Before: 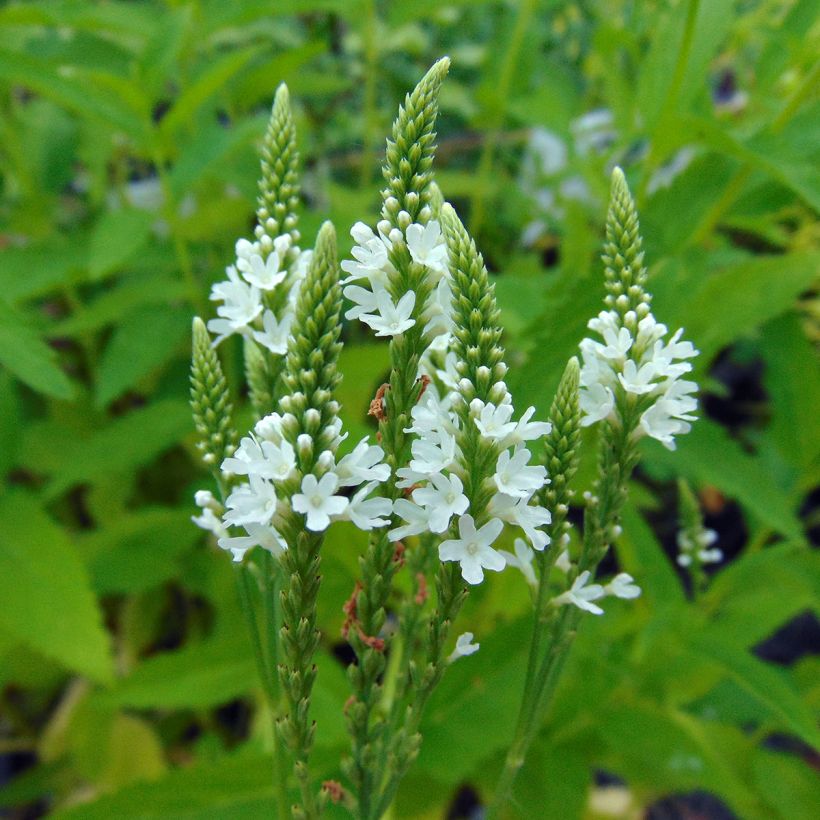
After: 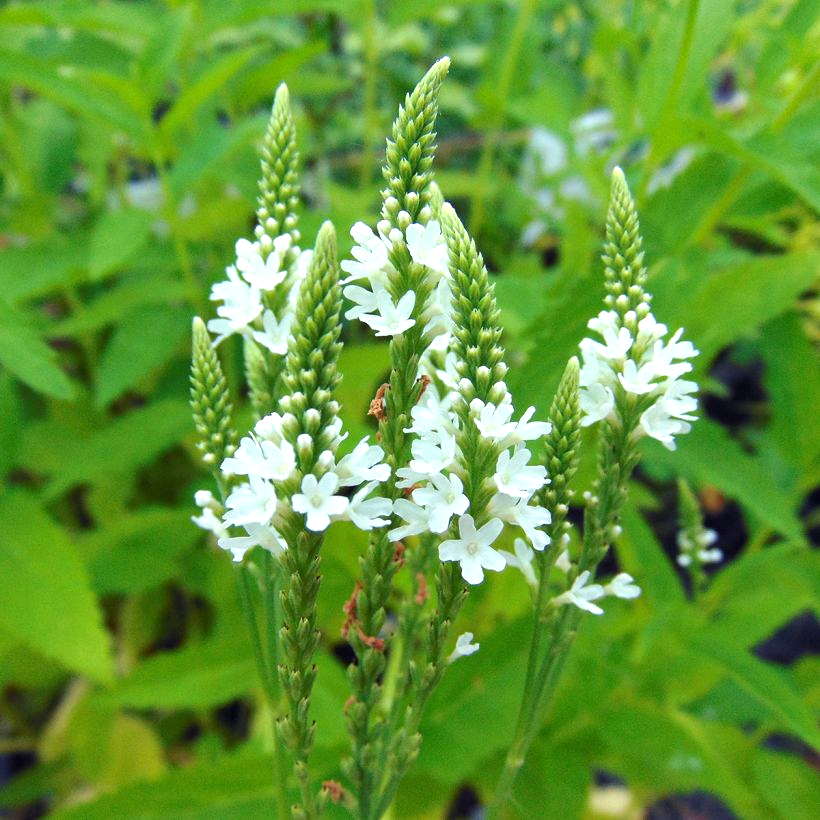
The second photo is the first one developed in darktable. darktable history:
exposure: exposure 0.601 EV, compensate highlight preservation false
